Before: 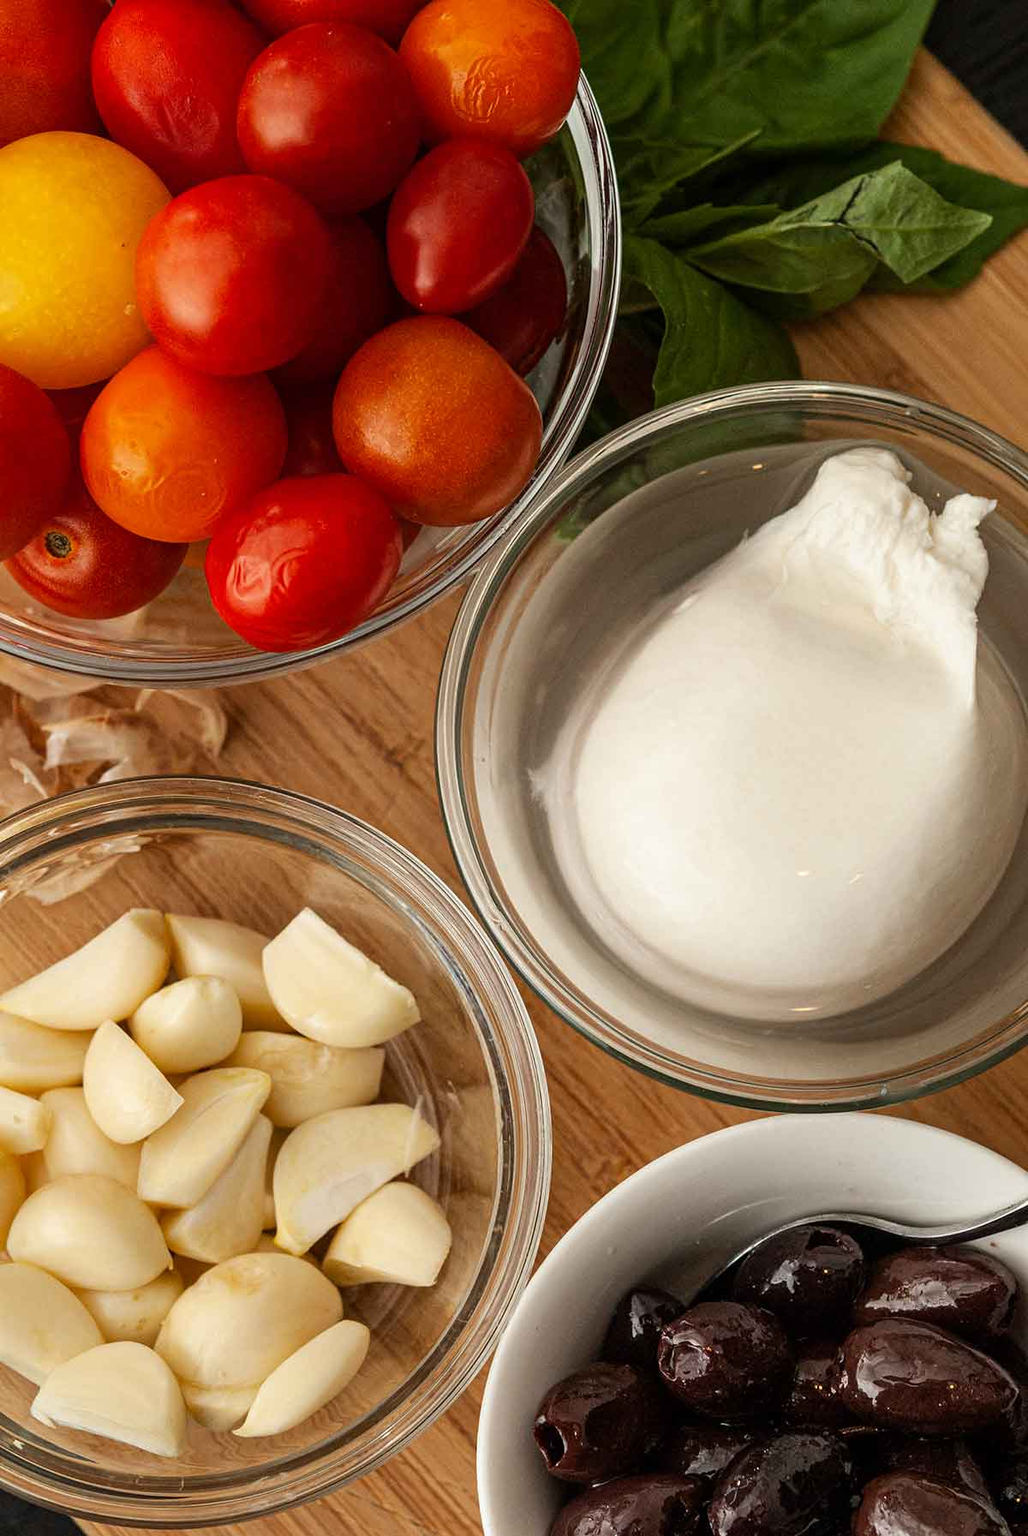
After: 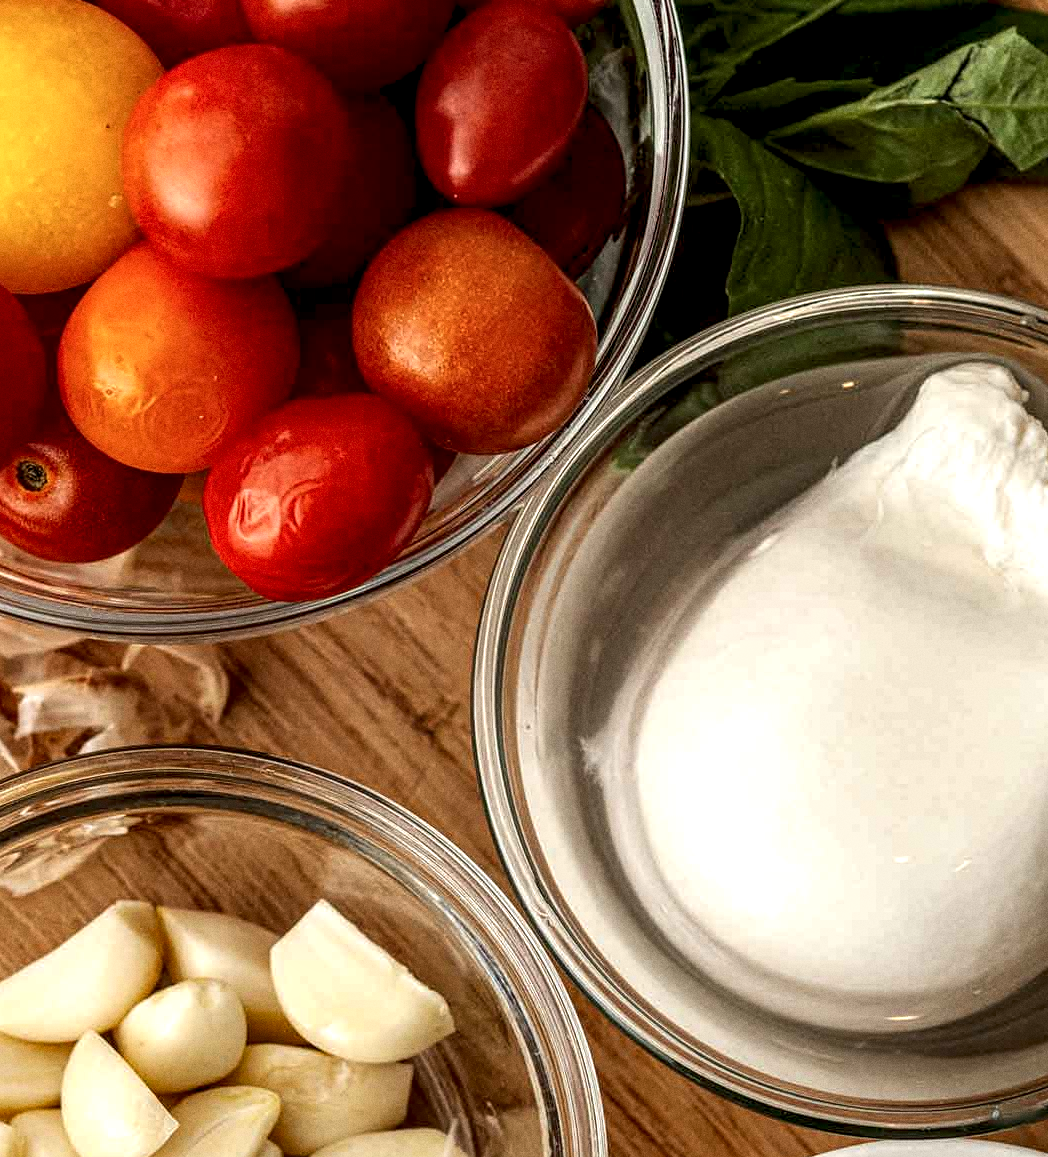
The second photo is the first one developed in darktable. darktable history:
local contrast: highlights 65%, shadows 54%, detail 169%, midtone range 0.514
crop: left 3.015%, top 8.969%, right 9.647%, bottom 26.457%
grain: coarseness 0.09 ISO
